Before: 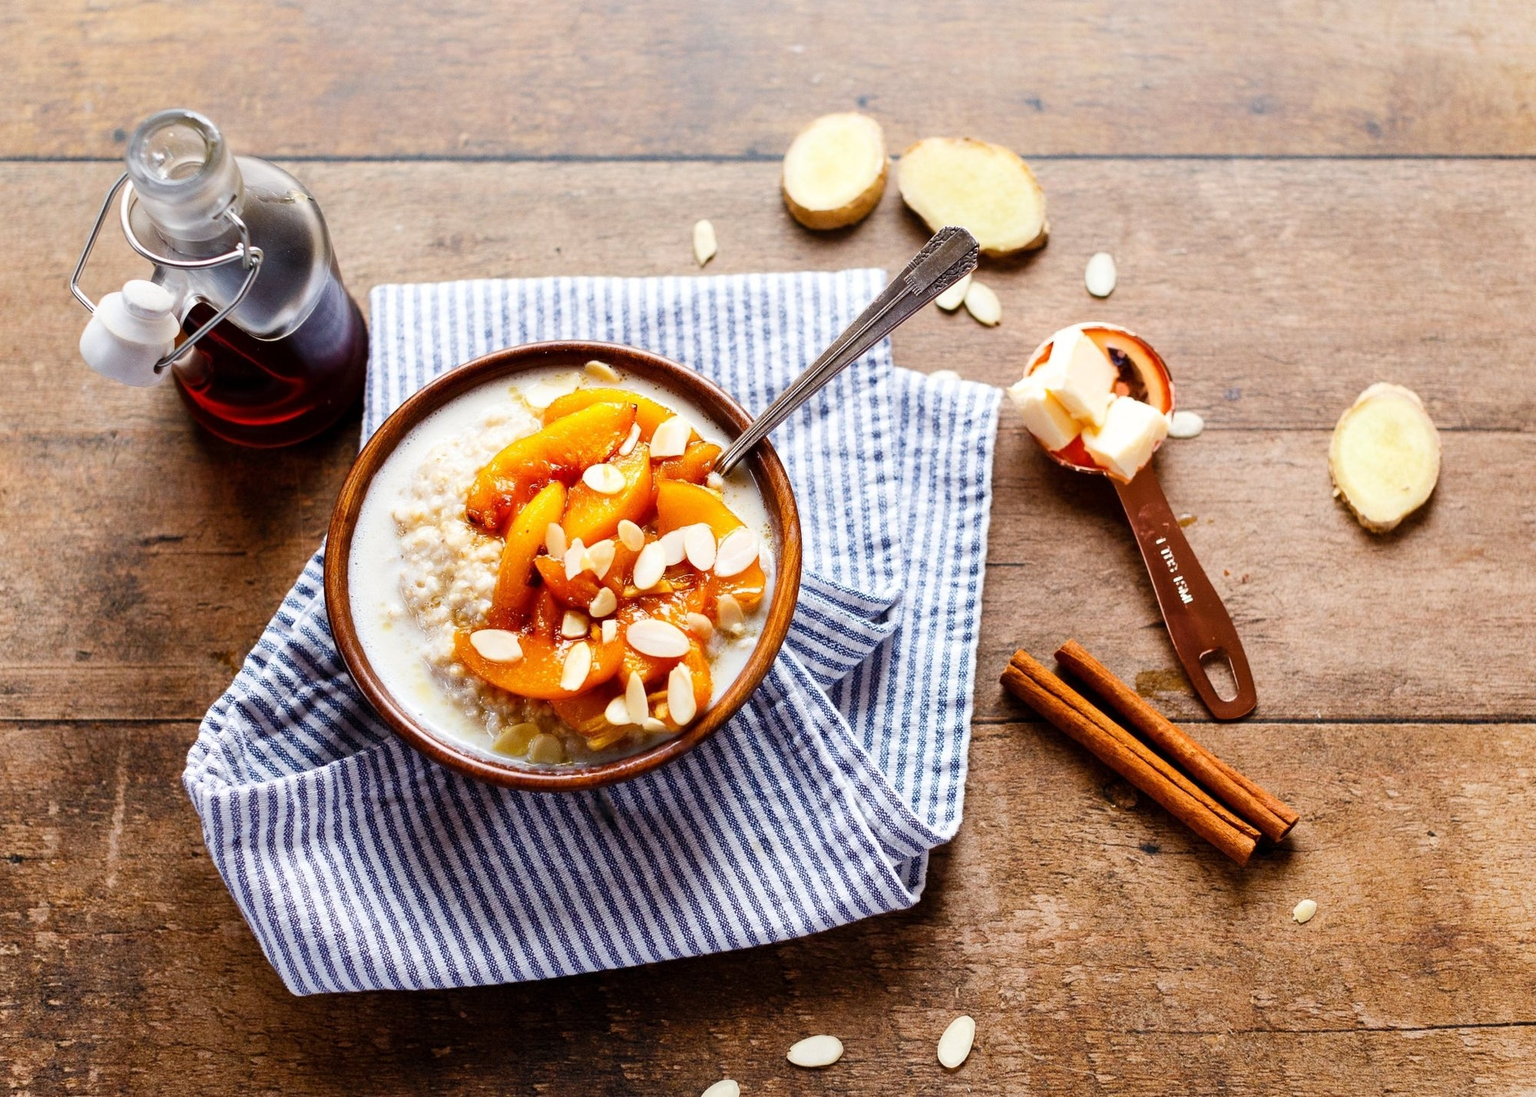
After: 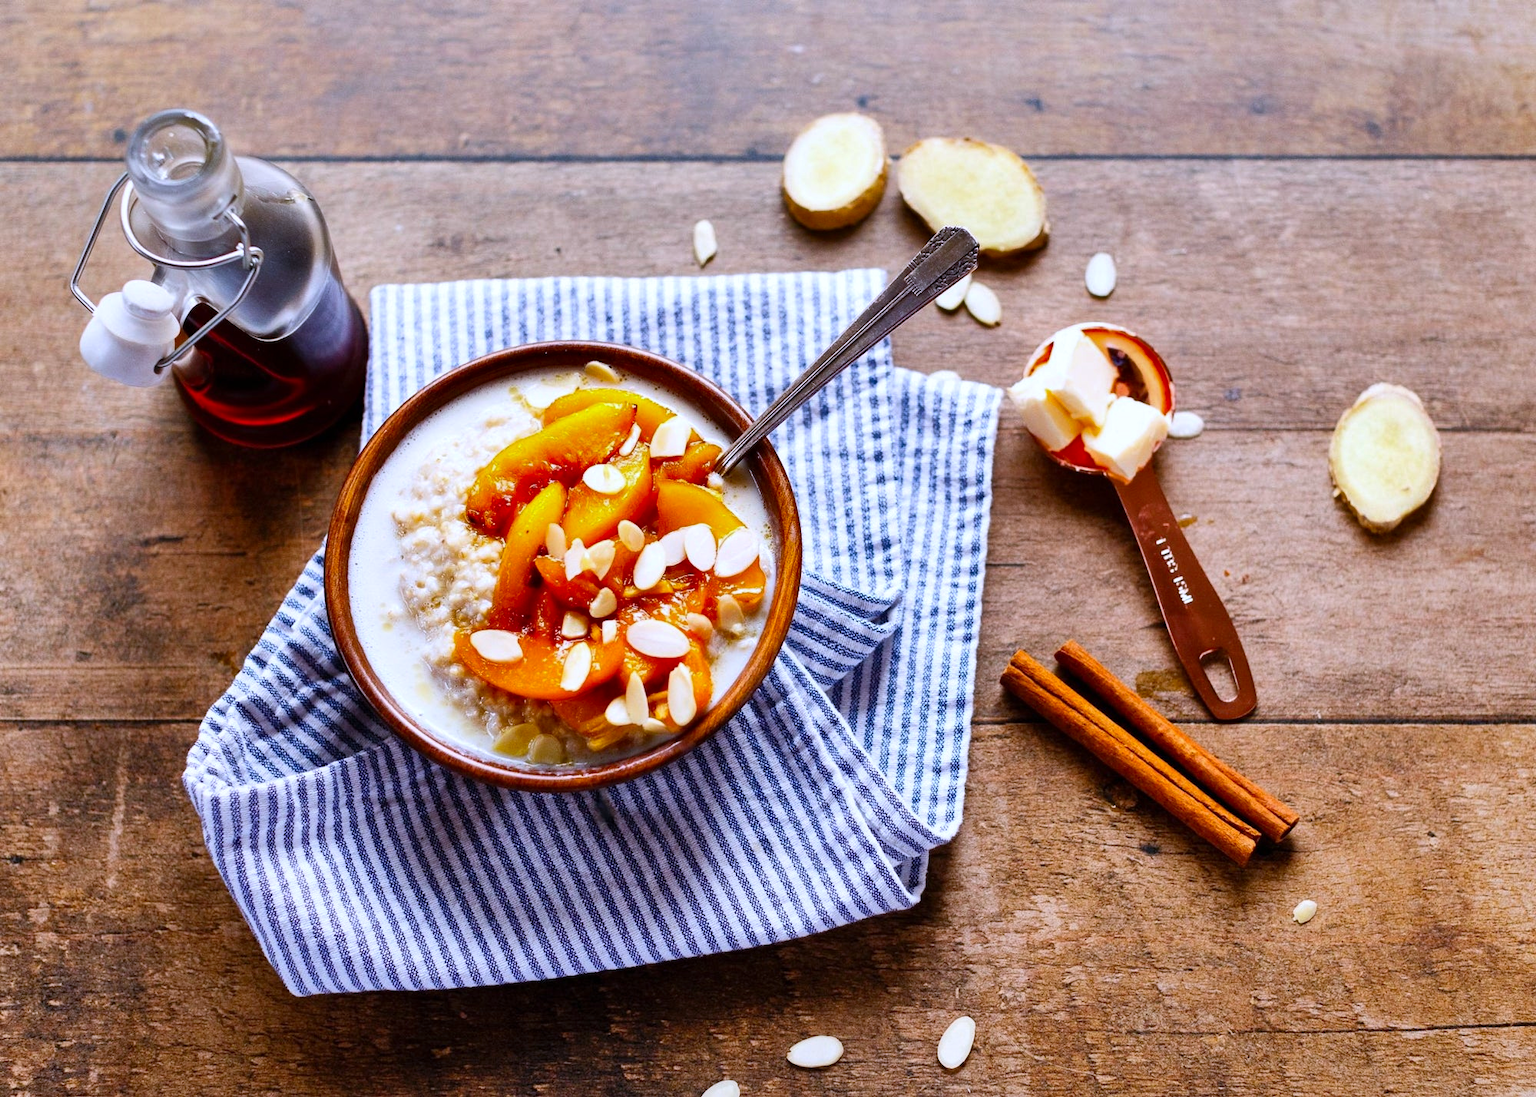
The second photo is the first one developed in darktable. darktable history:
contrast brightness saturation: saturation 0.18
shadows and highlights: shadows 40, highlights -54, highlights color adjustment 46%, low approximation 0.01, soften with gaussian
white balance: red 0.967, blue 1.119, emerald 0.756
